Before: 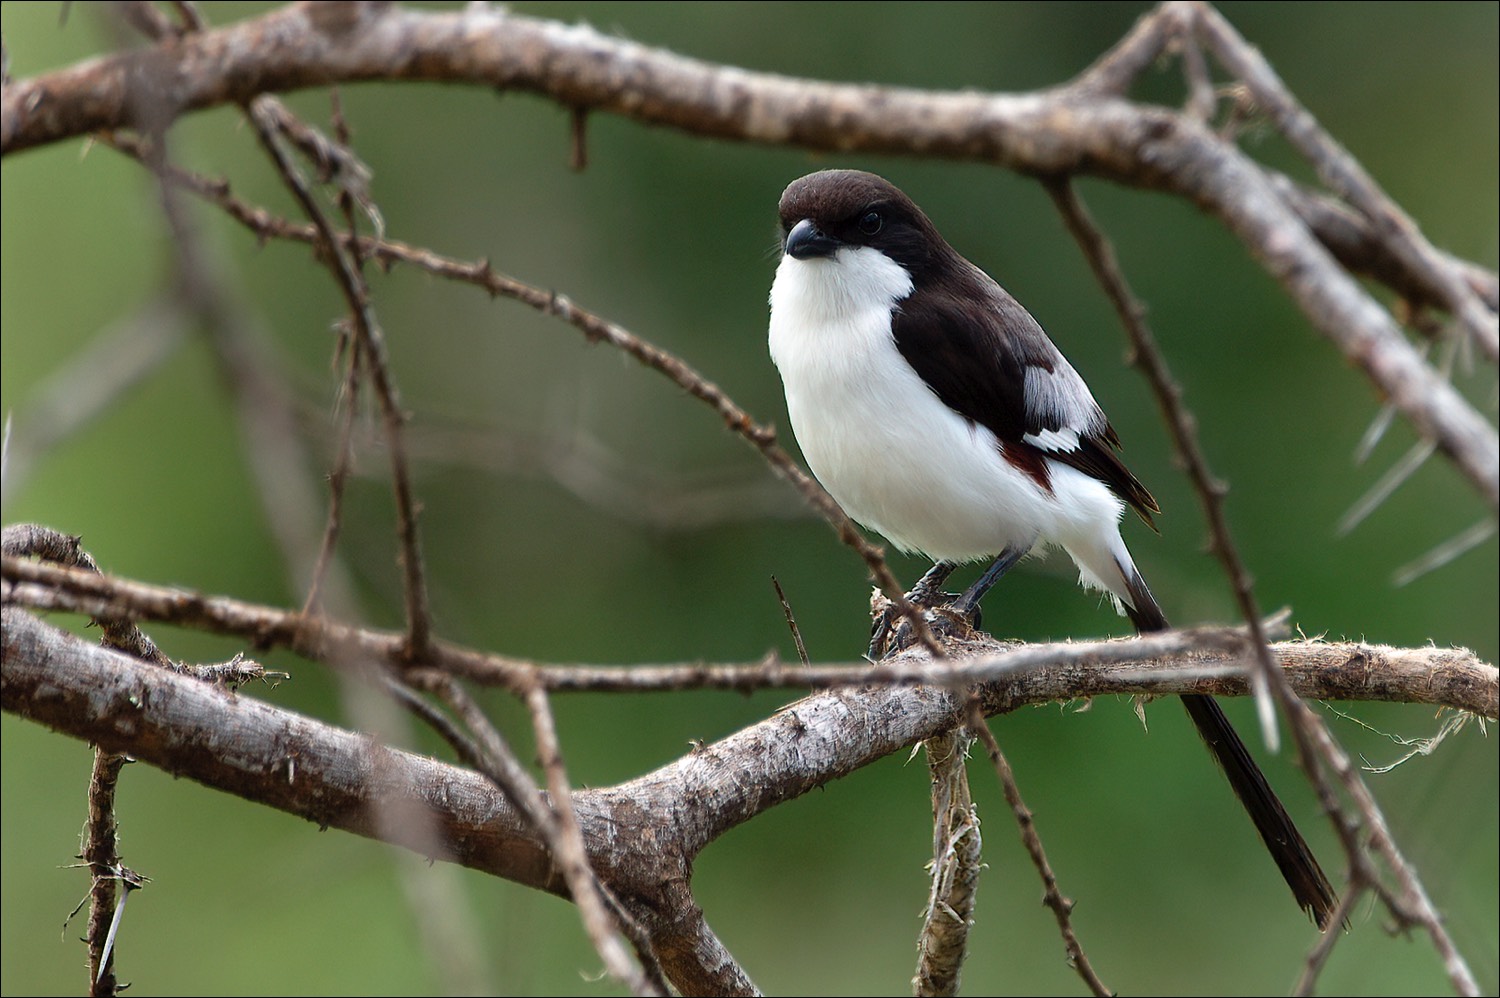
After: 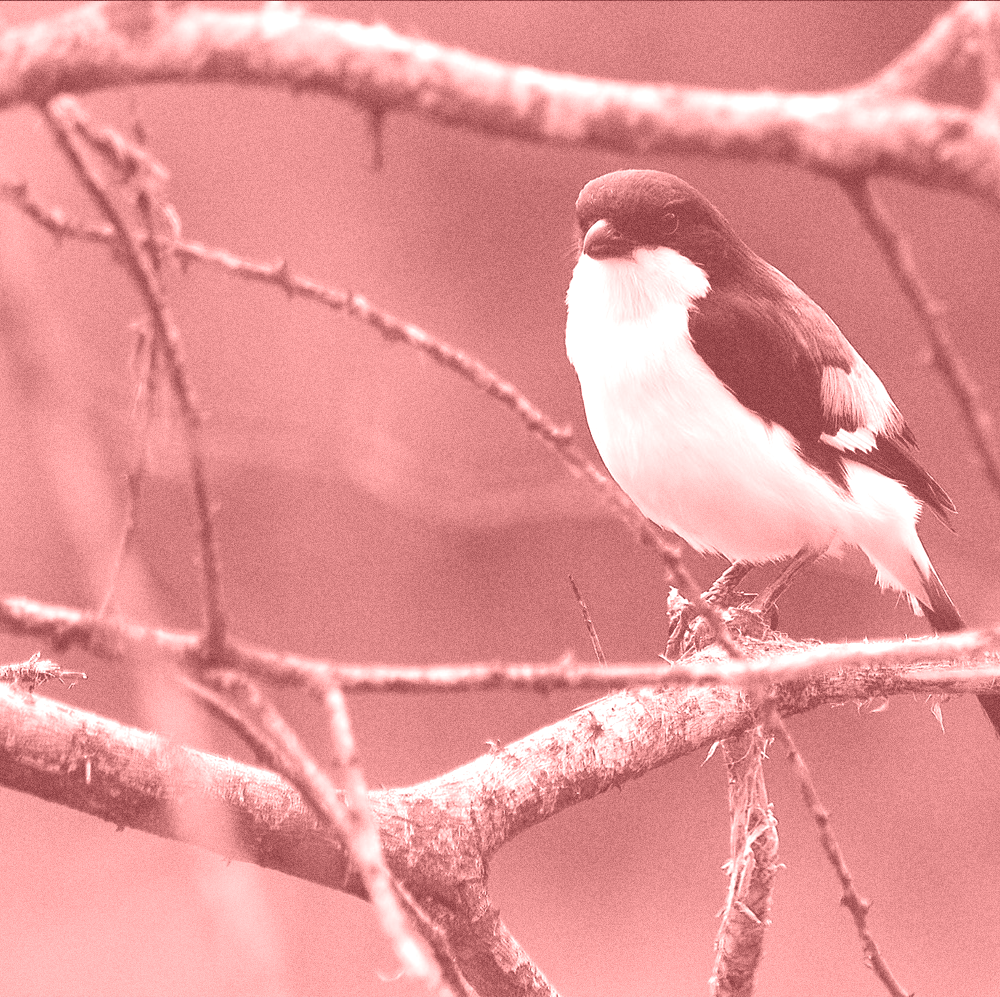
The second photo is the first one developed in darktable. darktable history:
colorize: saturation 51%, source mix 50.67%, lightness 50.67%
exposure: black level correction 0, exposure 0.5 EV, compensate exposure bias true, compensate highlight preservation false
color balance rgb: shadows lift › luminance -7.7%, shadows lift › chroma 2.13%, shadows lift › hue 165.27°, power › luminance -7.77%, power › chroma 1.1%, power › hue 215.88°, highlights gain › luminance 15.15%, highlights gain › chroma 7%, highlights gain › hue 125.57°, global offset › luminance -0.33%, global offset › chroma 0.11%, global offset › hue 165.27°, perceptual saturation grading › global saturation 24.42%, perceptual saturation grading › highlights -24.42%, perceptual saturation grading › mid-tones 24.42%, perceptual saturation grading › shadows 40%, perceptual brilliance grading › global brilliance -5%, perceptual brilliance grading › highlights 24.42%, perceptual brilliance grading › mid-tones 7%, perceptual brilliance grading › shadows -5%
crop and rotate: left 13.537%, right 19.796%
grain: coarseness 0.09 ISO, strength 40%
